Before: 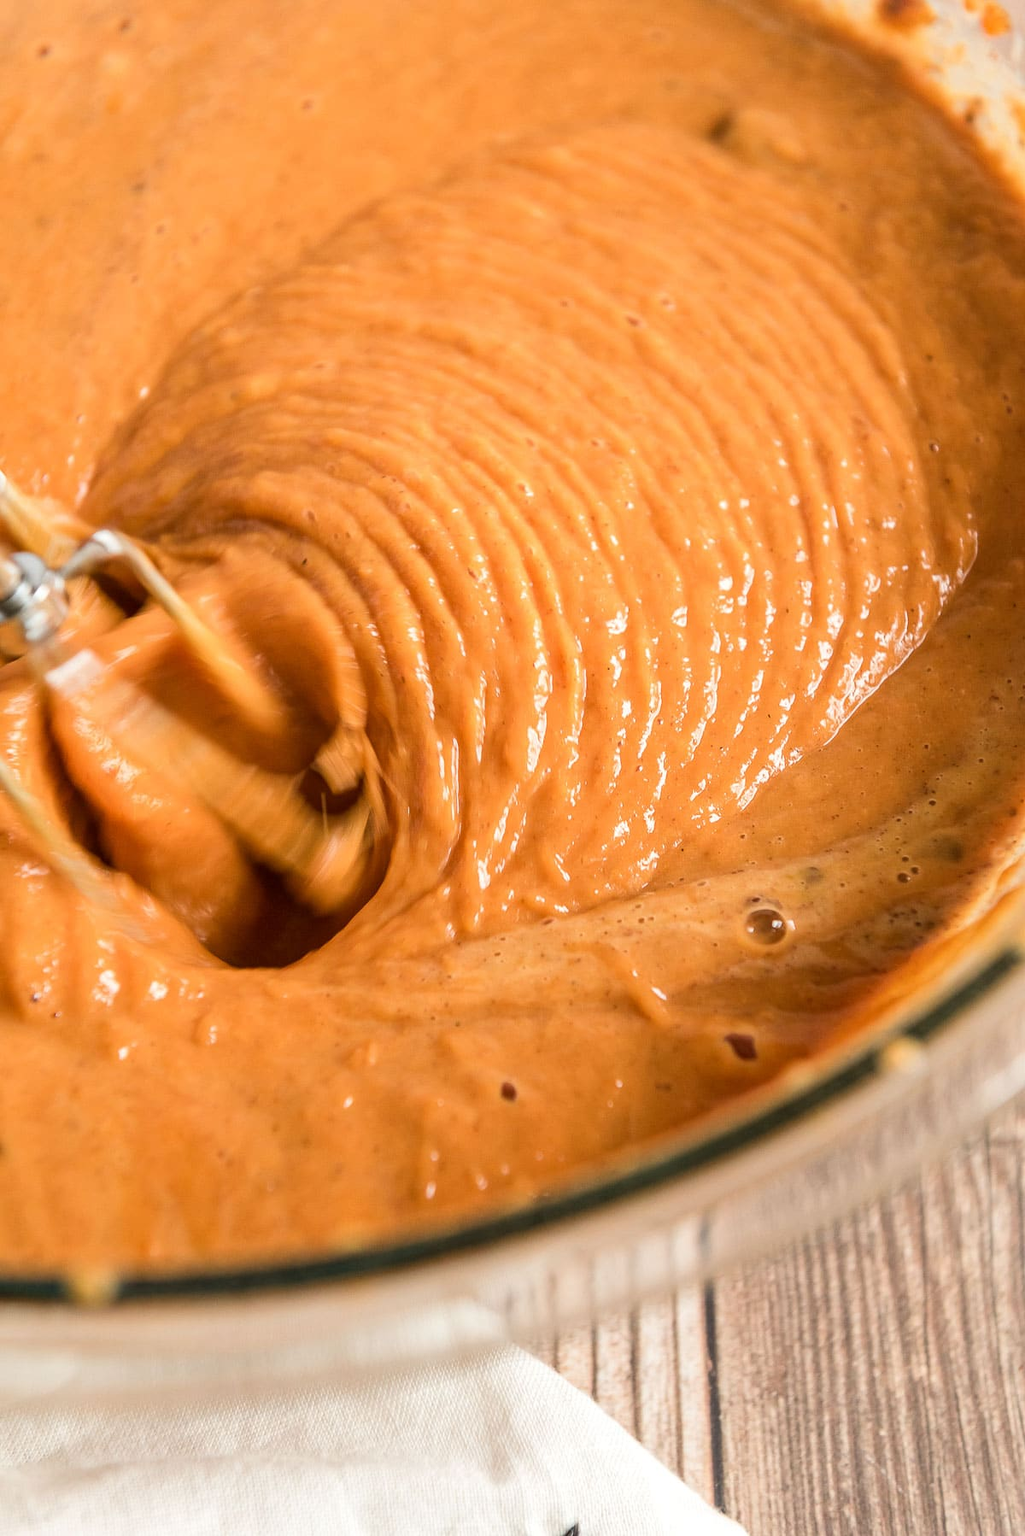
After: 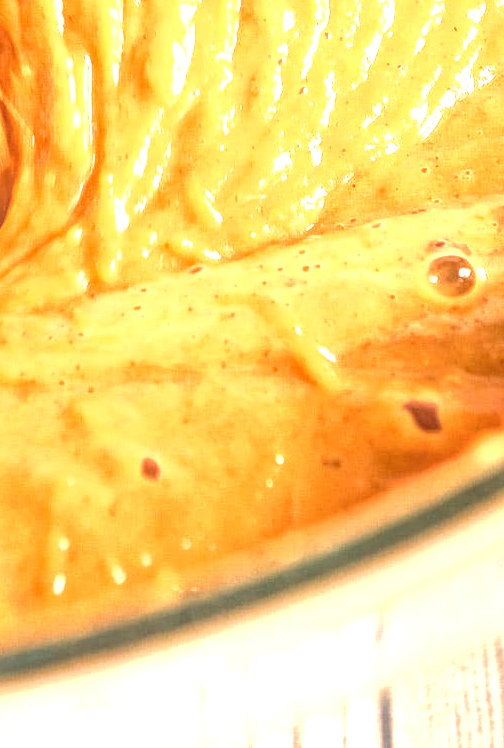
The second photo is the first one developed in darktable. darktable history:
crop: left 37.148%, top 45%, right 20.615%, bottom 13.361%
exposure: black level correction 0, exposure 1.46 EV, compensate highlight preservation false
local contrast: highlights 66%, shadows 32%, detail 166%, midtone range 0.2
